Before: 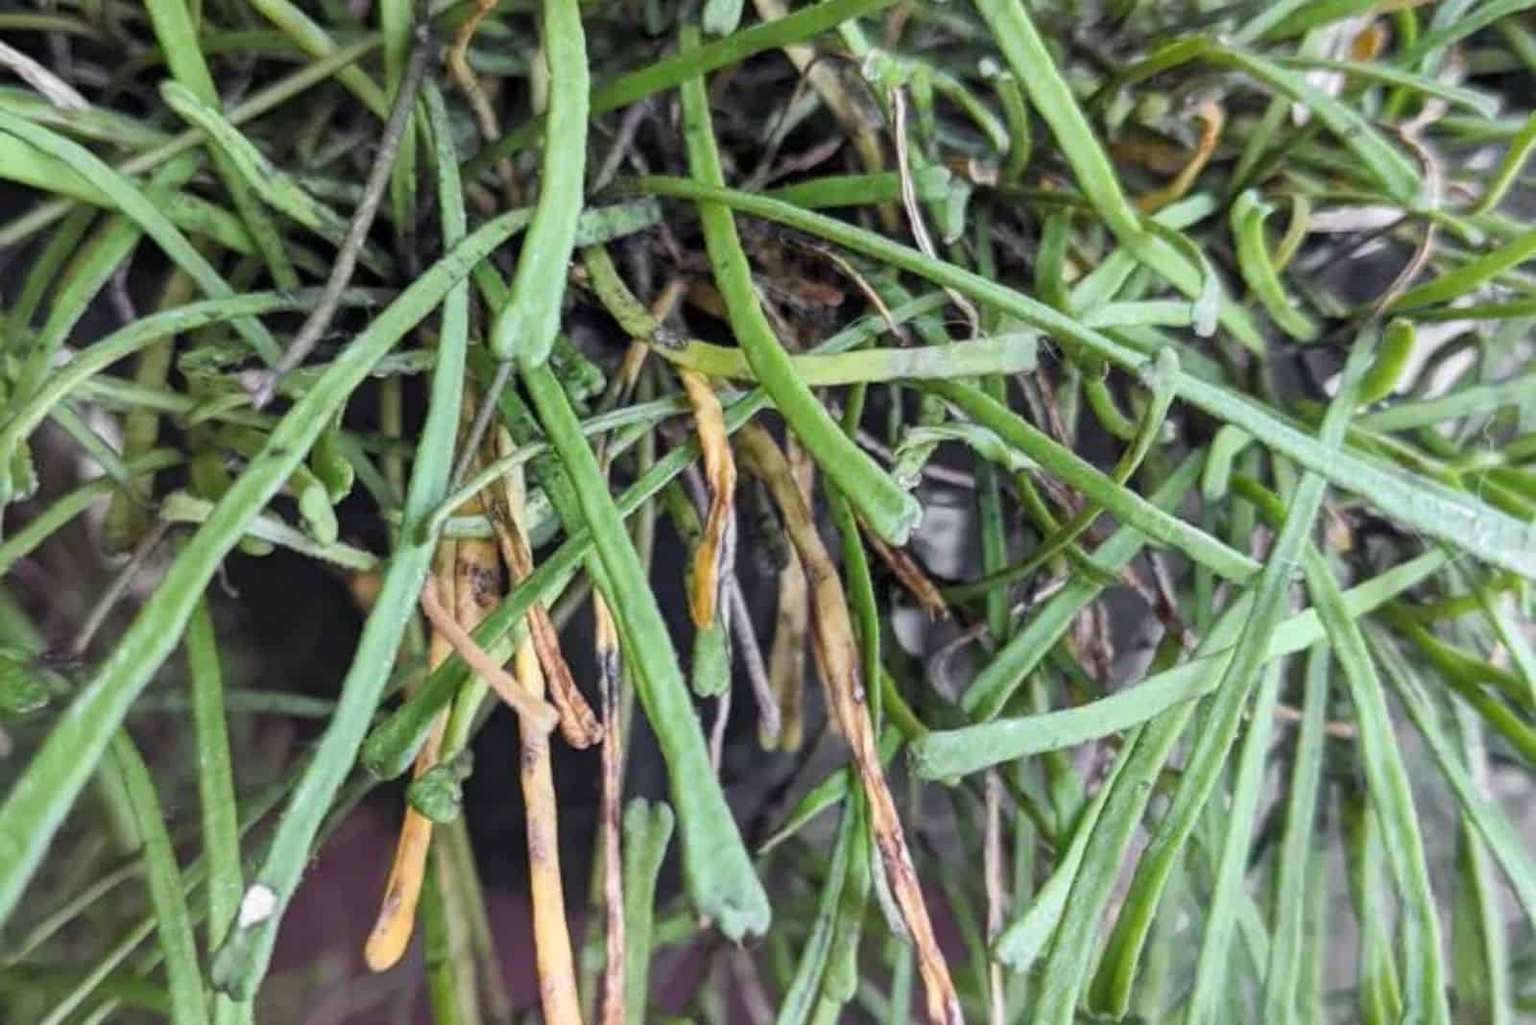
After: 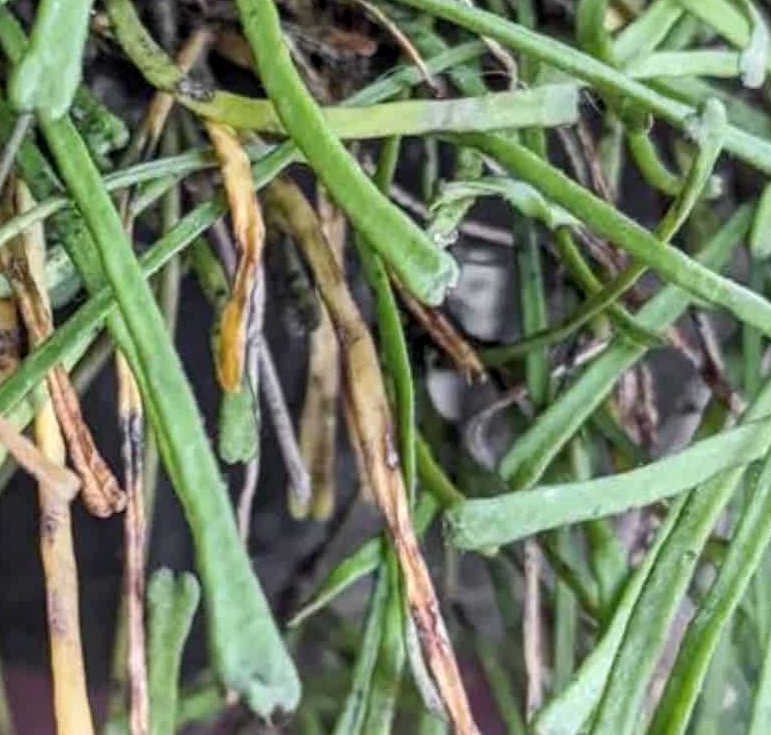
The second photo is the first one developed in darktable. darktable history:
levels: levels [0, 0.498, 1]
shadows and highlights: shadows 36.34, highlights -27.15, soften with gaussian
crop: left 31.385%, top 24.684%, right 20.384%, bottom 6.469%
local contrast: on, module defaults
